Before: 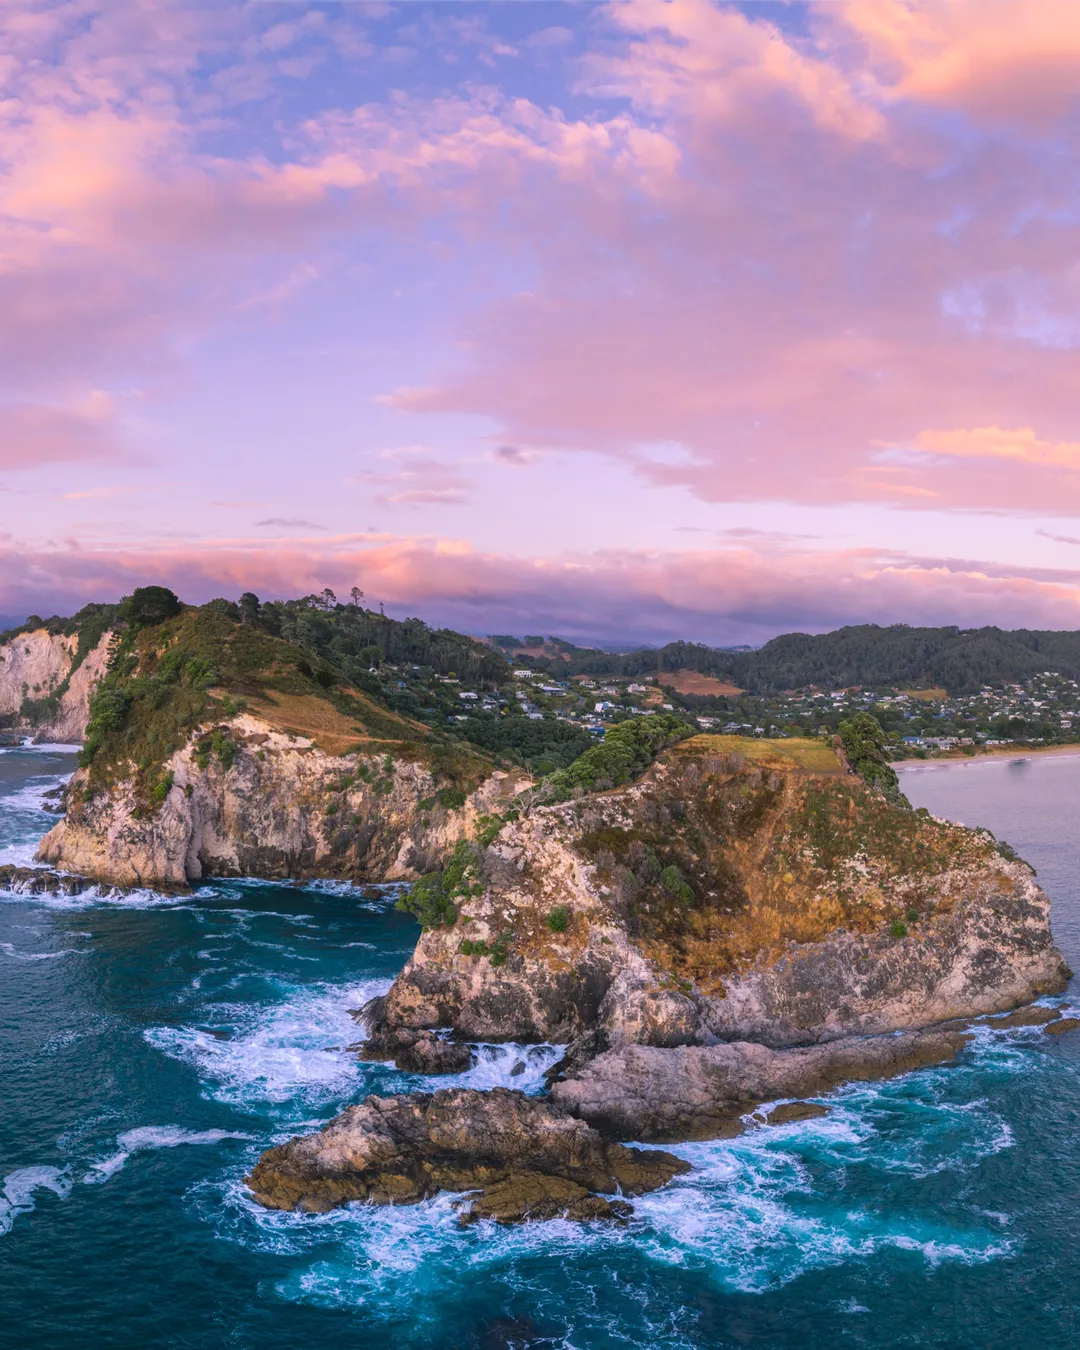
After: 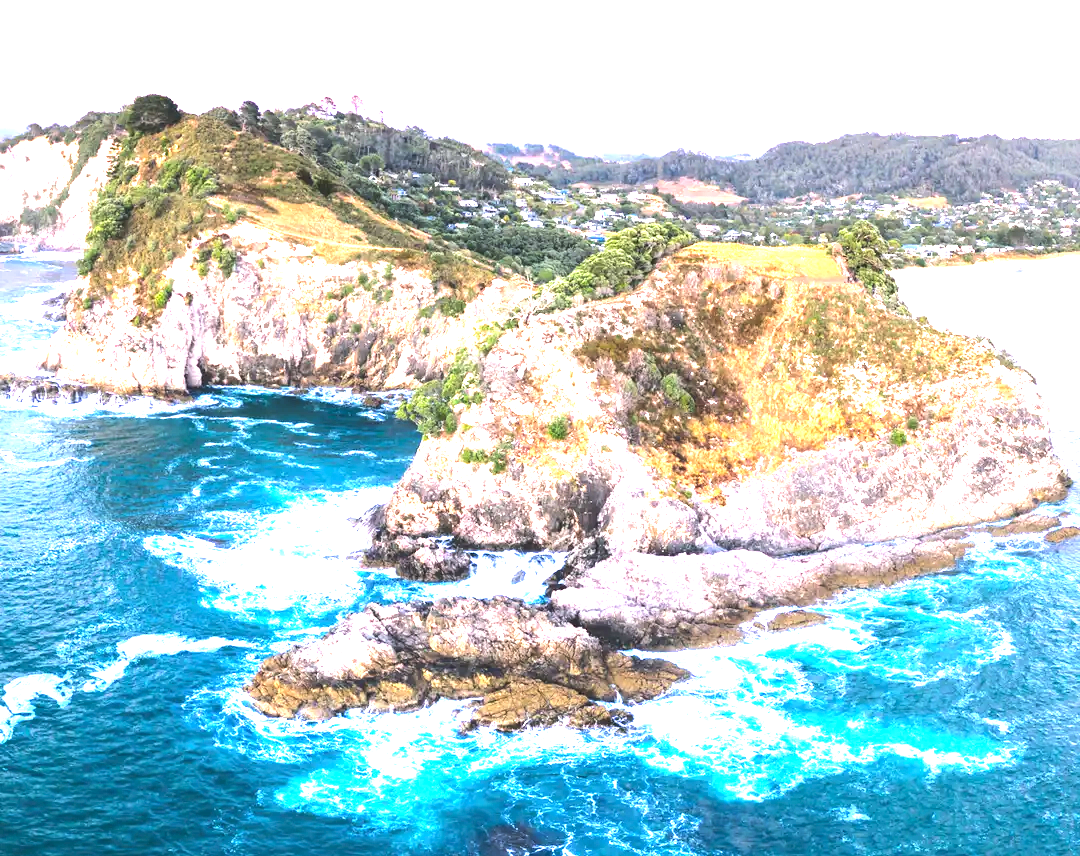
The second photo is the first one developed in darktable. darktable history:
tone equalizer: -8 EV -0.755 EV, -7 EV -0.693 EV, -6 EV -0.592 EV, -5 EV -0.407 EV, -3 EV 0.403 EV, -2 EV 0.6 EV, -1 EV 0.695 EV, +0 EV 0.73 EV, edges refinement/feathering 500, mask exposure compensation -1.57 EV, preserve details no
crop and rotate: top 36.539%
exposure: exposure 2.199 EV, compensate highlight preservation false
